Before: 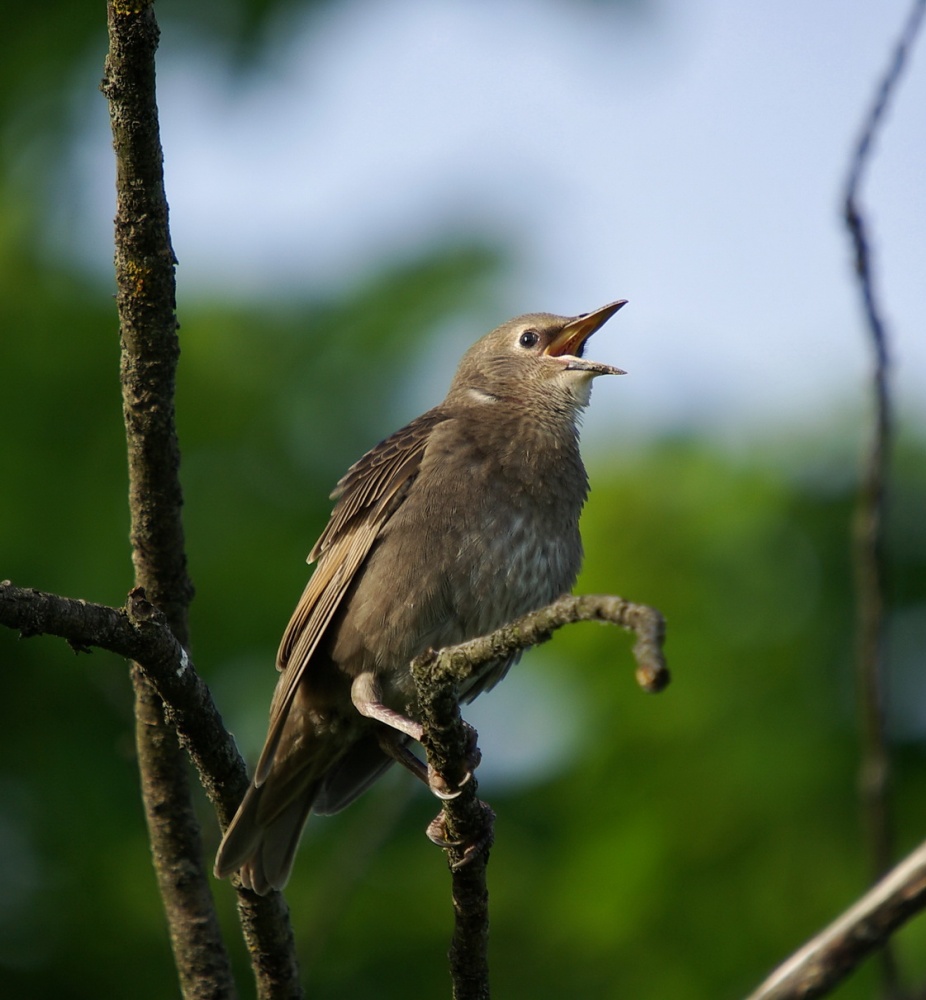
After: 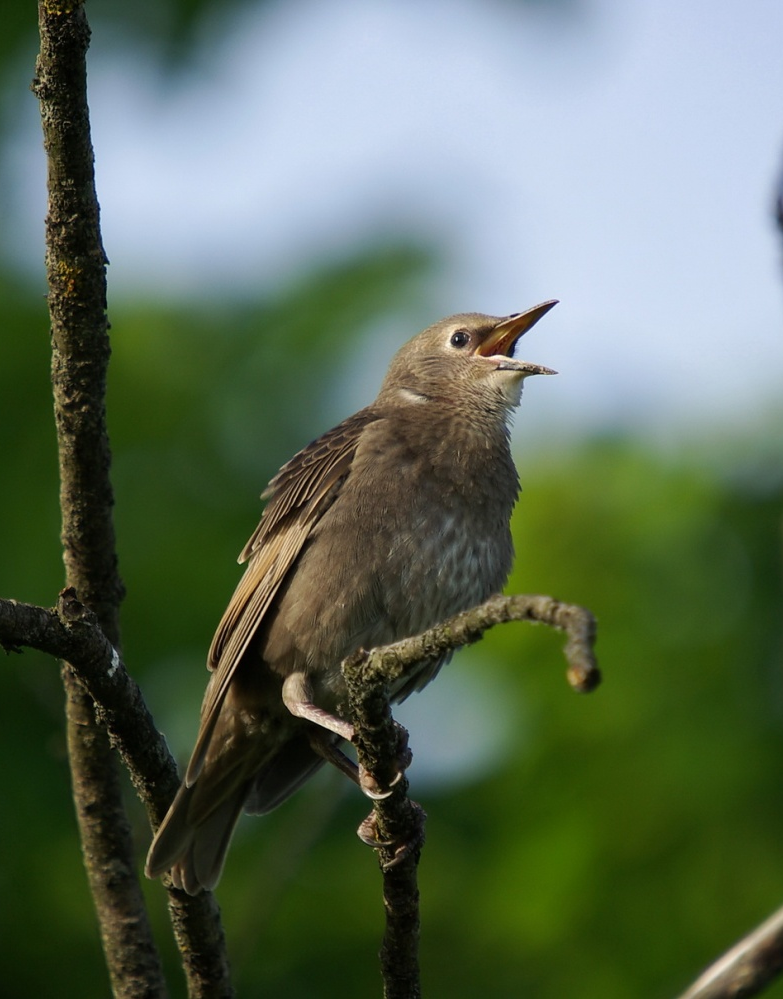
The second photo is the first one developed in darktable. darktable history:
crop: left 7.516%, right 7.852%
